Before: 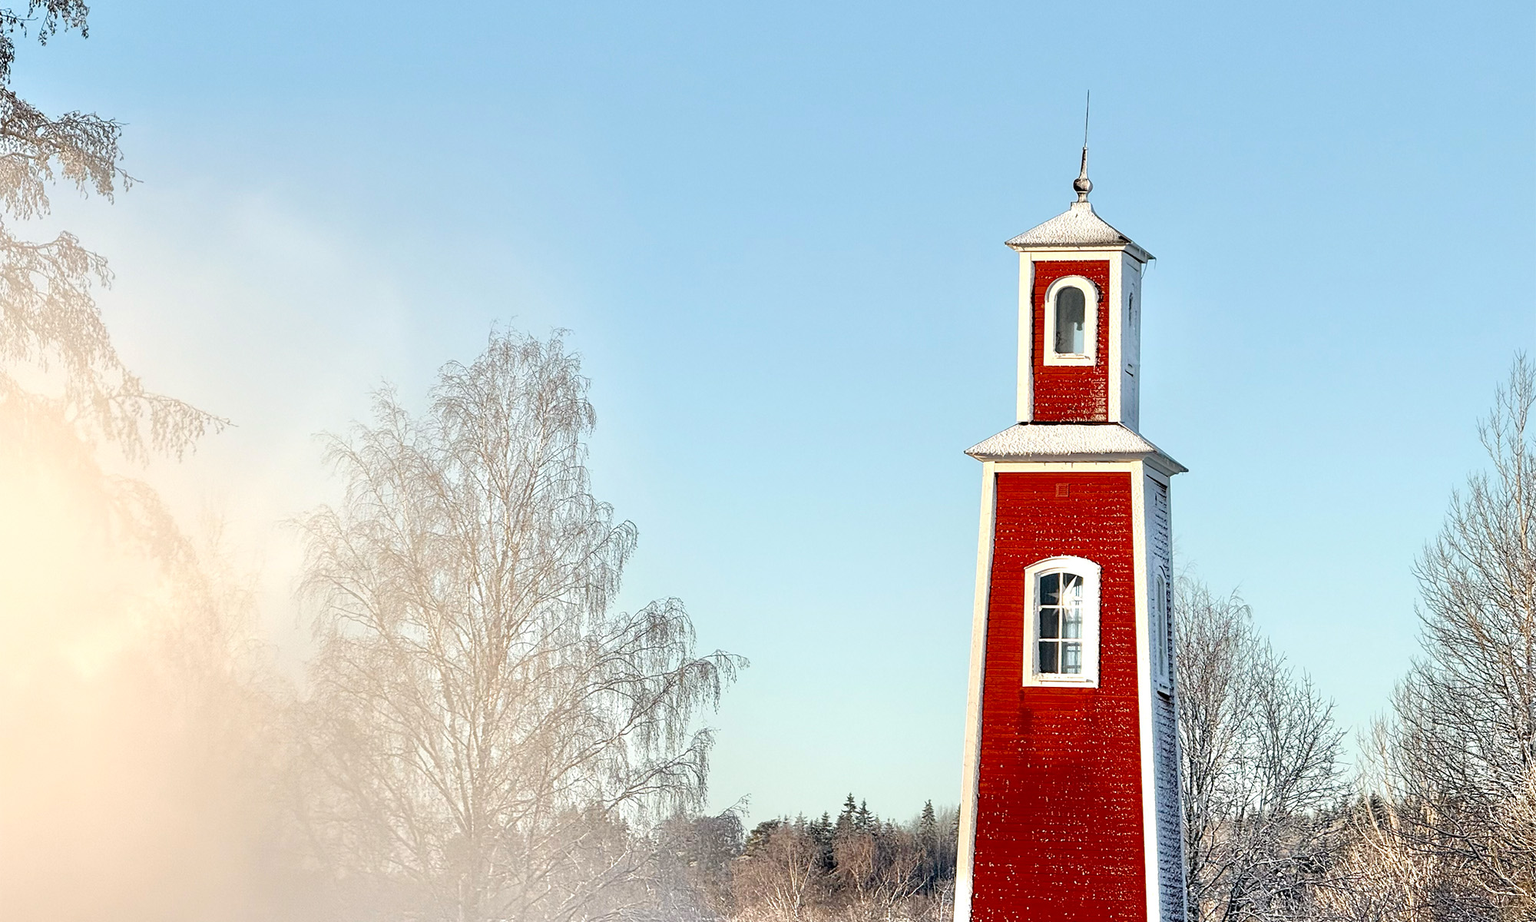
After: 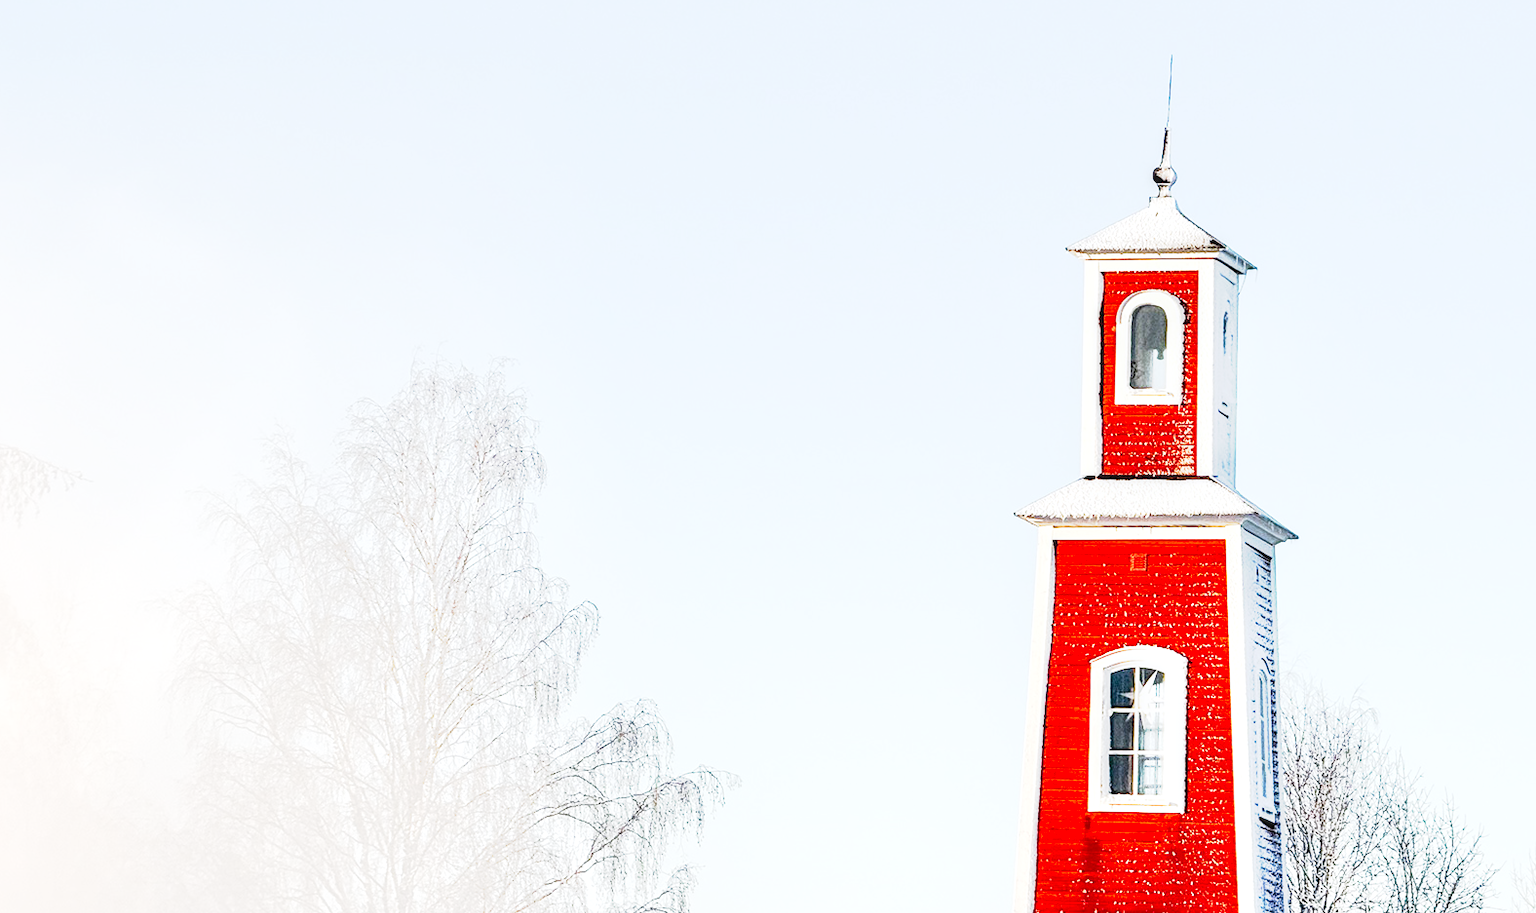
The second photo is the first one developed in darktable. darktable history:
local contrast: detail 130%
white balance: red 0.984, blue 1.059
crop and rotate: left 10.77%, top 5.1%, right 10.41%, bottom 16.76%
tone curve: curves: ch0 [(0, 0) (0.003, 0.005) (0.011, 0.018) (0.025, 0.041) (0.044, 0.072) (0.069, 0.113) (0.1, 0.163) (0.136, 0.221) (0.177, 0.289) (0.224, 0.366) (0.277, 0.452) (0.335, 0.546) (0.399, 0.65) (0.468, 0.763) (0.543, 0.885) (0.623, 0.93) (0.709, 0.946) (0.801, 0.963) (0.898, 0.981) (1, 1)], preserve colors none
